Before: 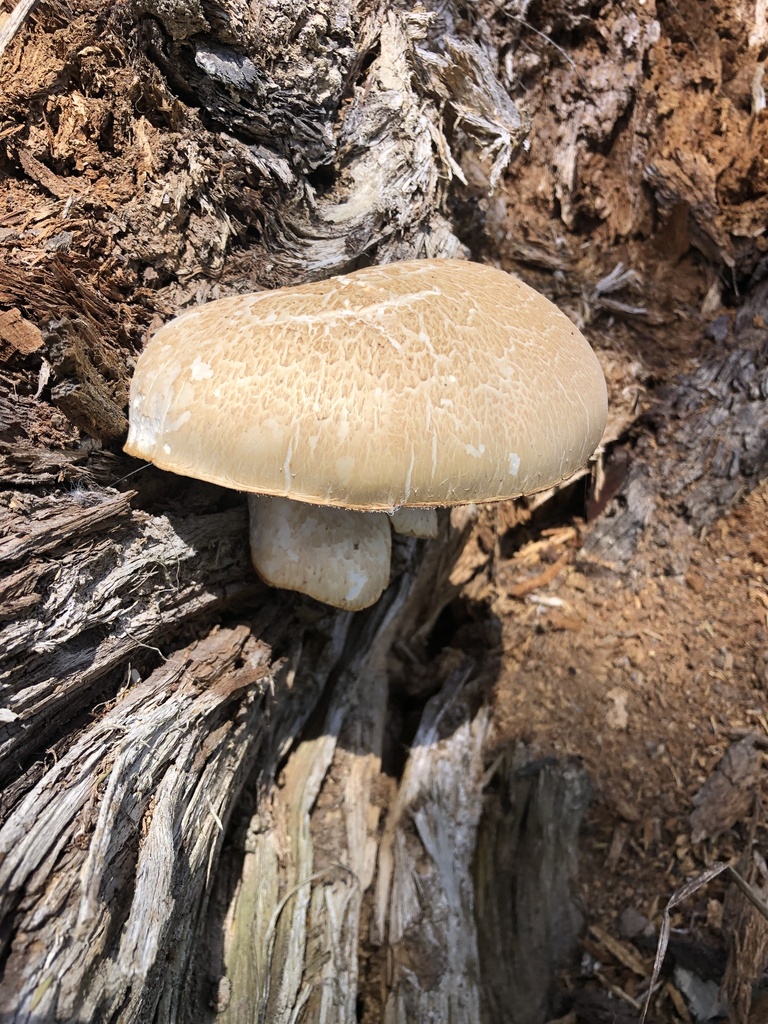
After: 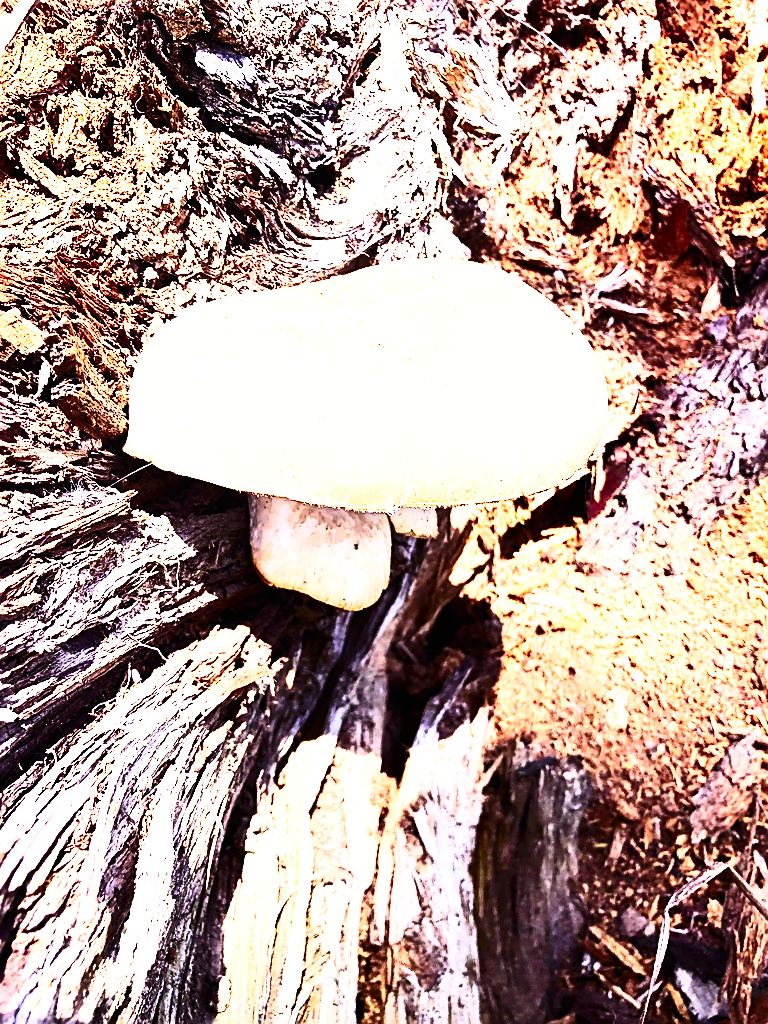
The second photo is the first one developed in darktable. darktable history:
sharpen: on, module defaults
color balance rgb: shadows lift › luminance 0.665%, shadows lift › chroma 6.974%, shadows lift › hue 299.11°, perceptual saturation grading › global saturation -1.895%, perceptual saturation grading › highlights -8.105%, perceptual saturation grading › mid-tones 8.035%, perceptual saturation grading › shadows 2.92%, perceptual brilliance grading › global brilliance 29.252%, perceptual brilliance grading › highlights 50.603%, perceptual brilliance grading › mid-tones 49.403%, perceptual brilliance grading › shadows -22.802%, global vibrance 15.964%, saturation formula JzAzBz (2021)
contrast brightness saturation: contrast 0.409, brightness 0.105, saturation 0.206
base curve: curves: ch0 [(0, 0) (0.007, 0.004) (0.027, 0.03) (0.046, 0.07) (0.207, 0.54) (0.442, 0.872) (0.673, 0.972) (1, 1)], preserve colors none
